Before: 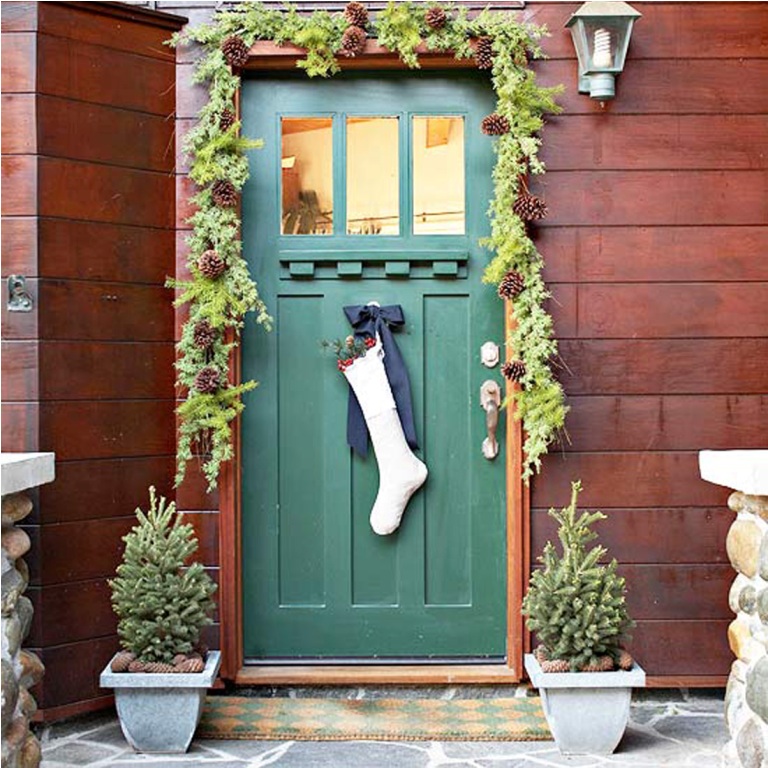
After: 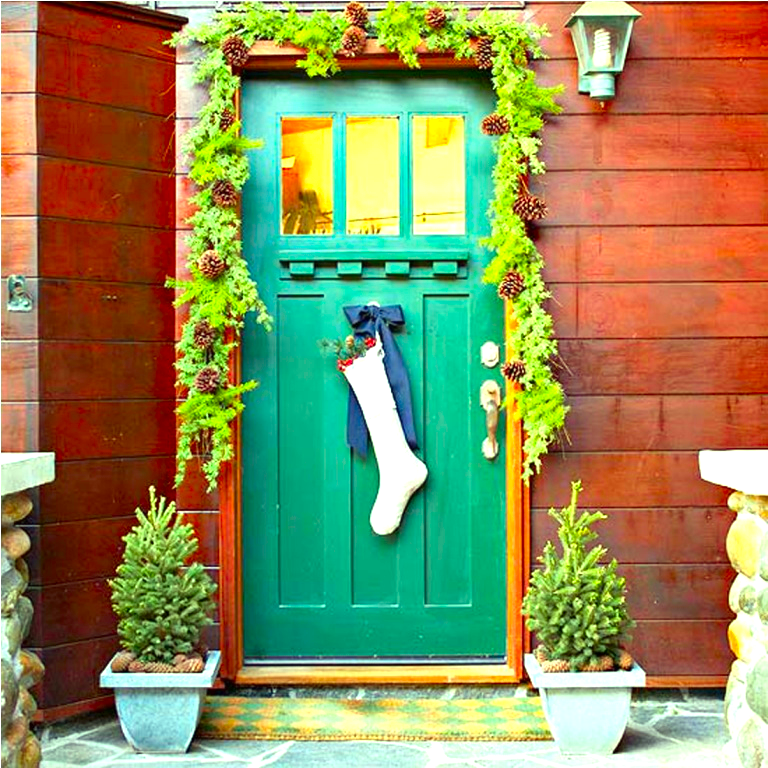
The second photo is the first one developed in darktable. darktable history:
exposure: black level correction 0, exposure 0.695 EV, compensate highlight preservation false
color correction: highlights a* -10.97, highlights b* 9.94, saturation 1.71
